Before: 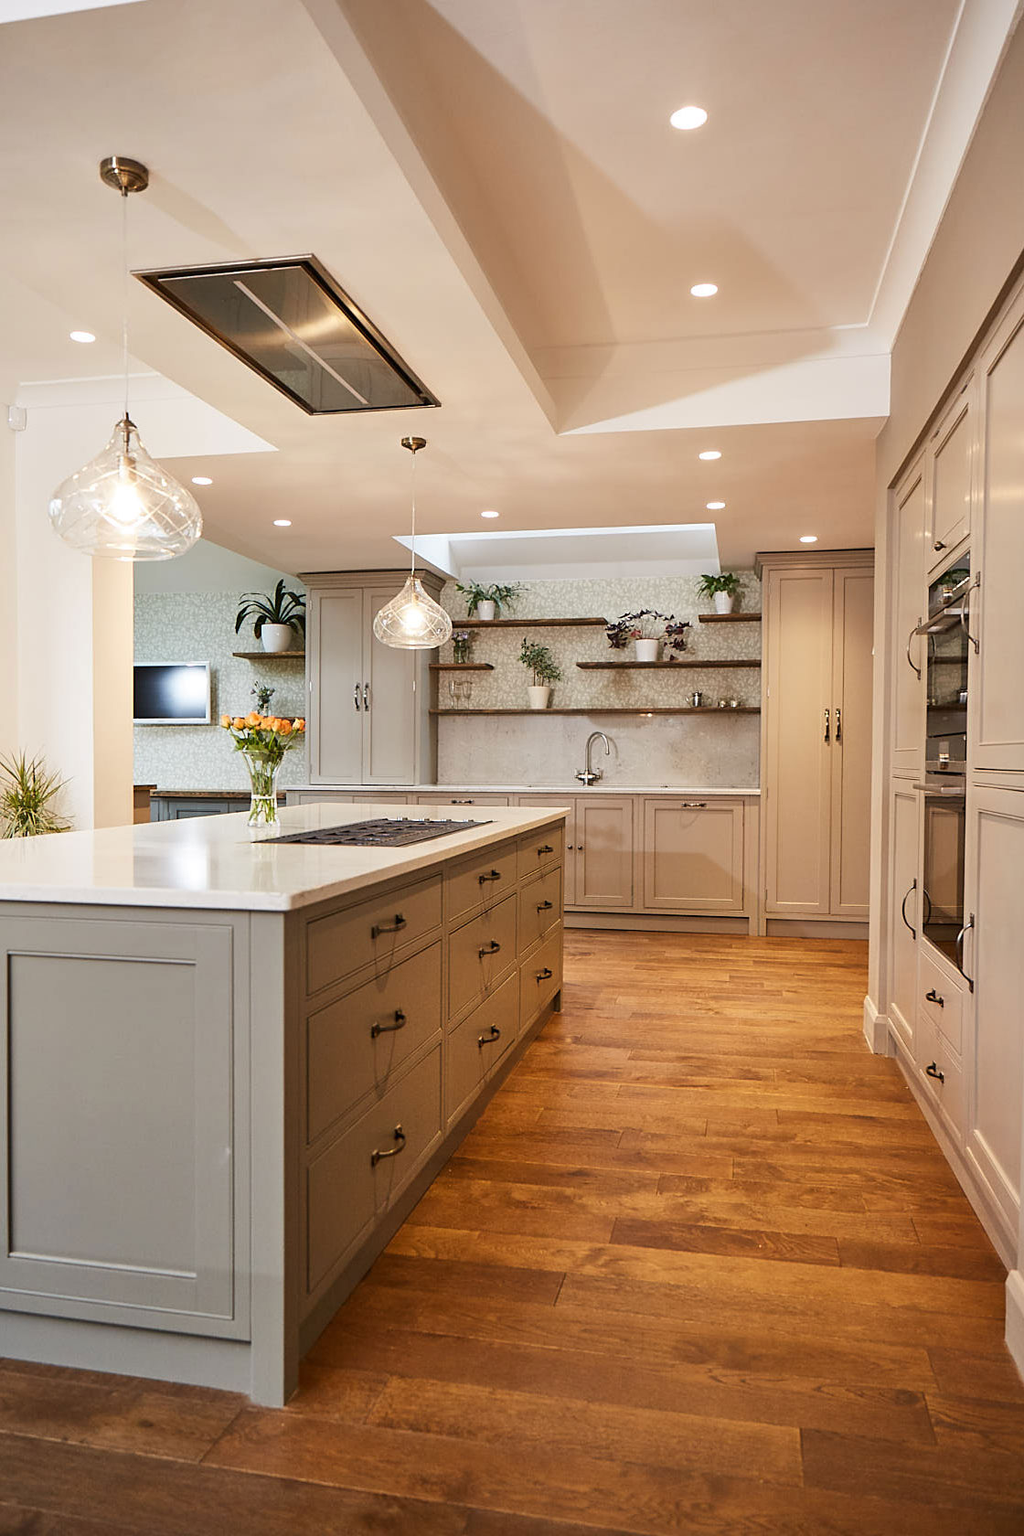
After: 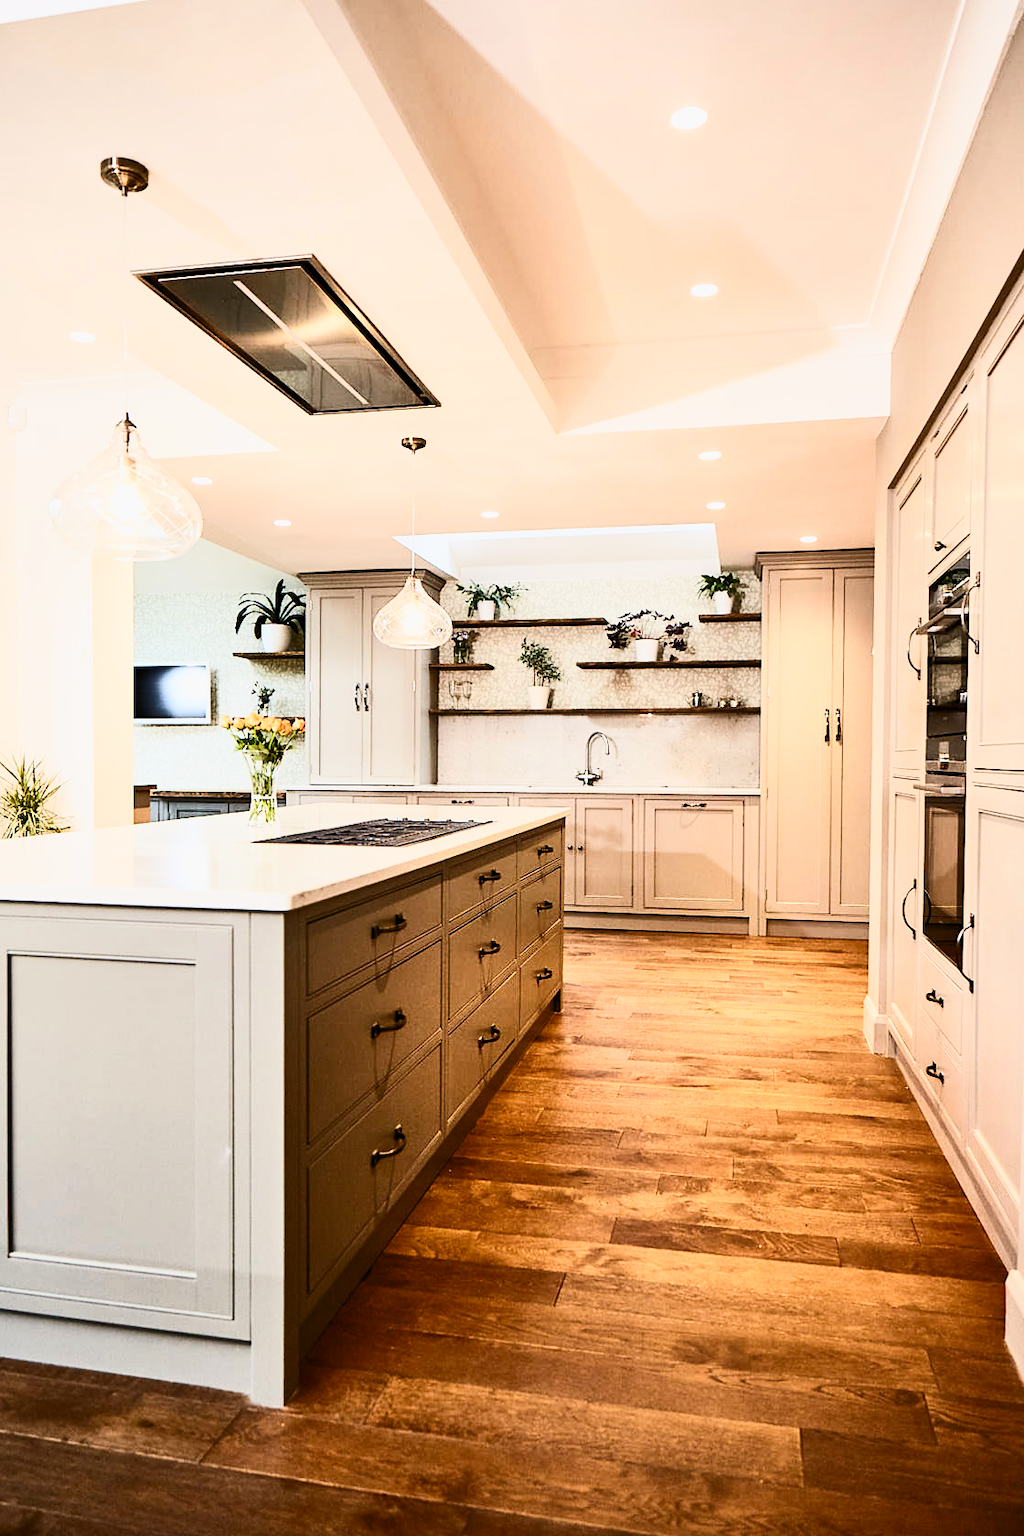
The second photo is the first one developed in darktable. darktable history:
contrast brightness saturation: contrast 0.62, brightness 0.34, saturation 0.14
exposure: black level correction 0.007, exposure 0.093 EV, compensate highlight preservation false
filmic rgb: black relative exposure -6.82 EV, white relative exposure 5.89 EV, hardness 2.71
